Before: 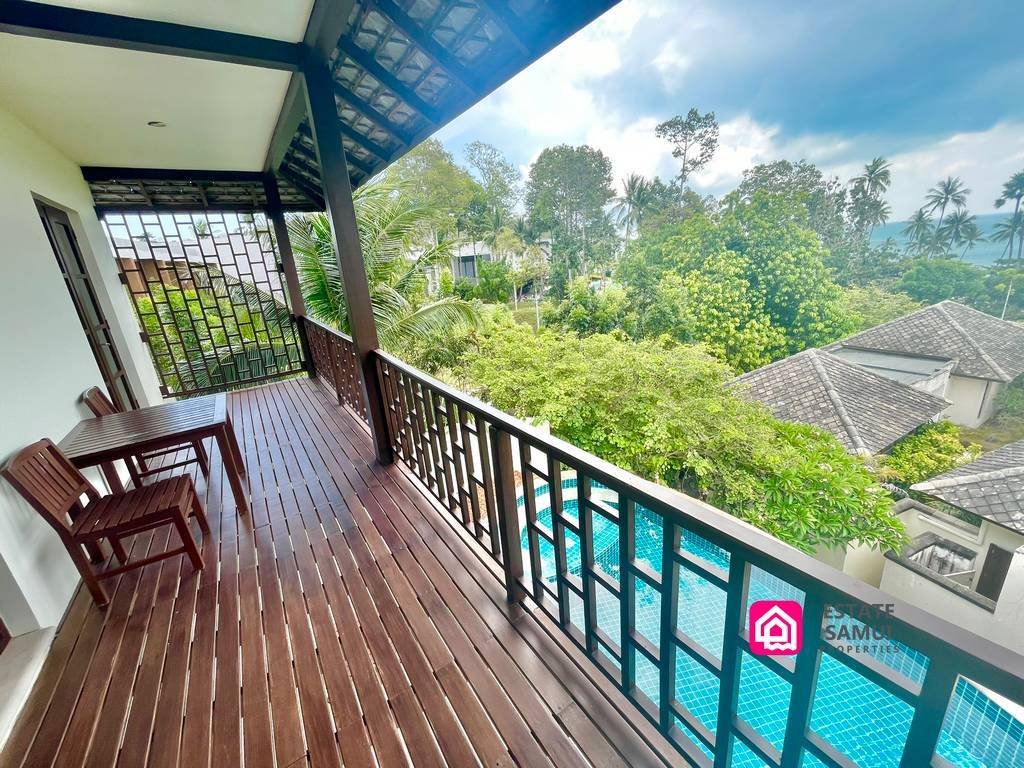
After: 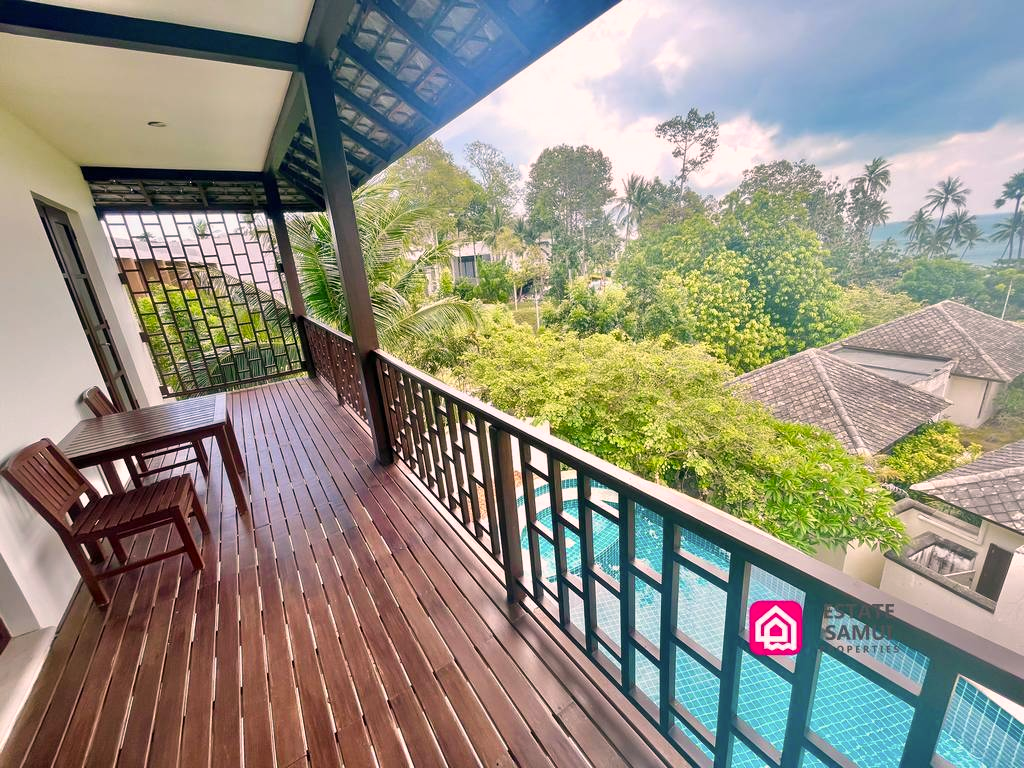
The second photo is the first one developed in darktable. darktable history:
color correction: highlights a* 12.23, highlights b* 5.41
tone equalizer: on, module defaults
